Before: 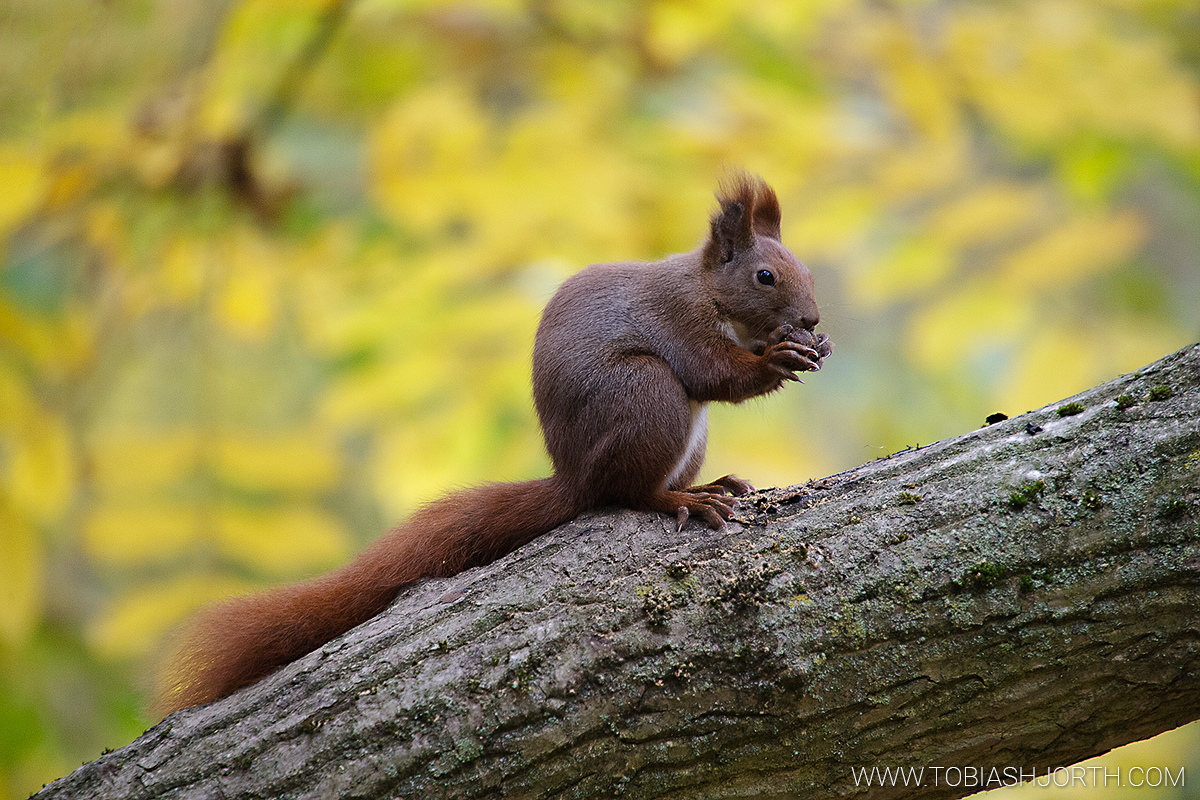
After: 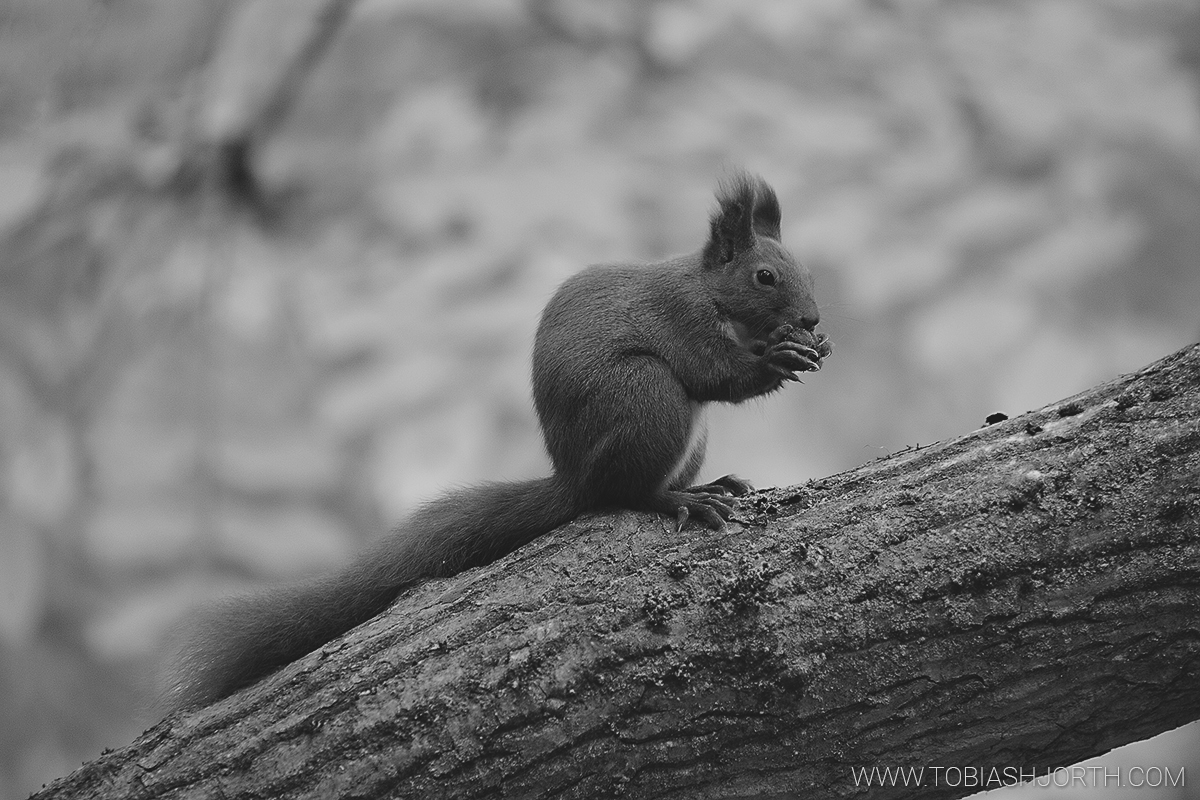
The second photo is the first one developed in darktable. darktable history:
exposure: black level correction -0.015, exposure -0.5 EV, compensate highlight preservation false
color balance rgb: on, module defaults
monochrome: on, module defaults
